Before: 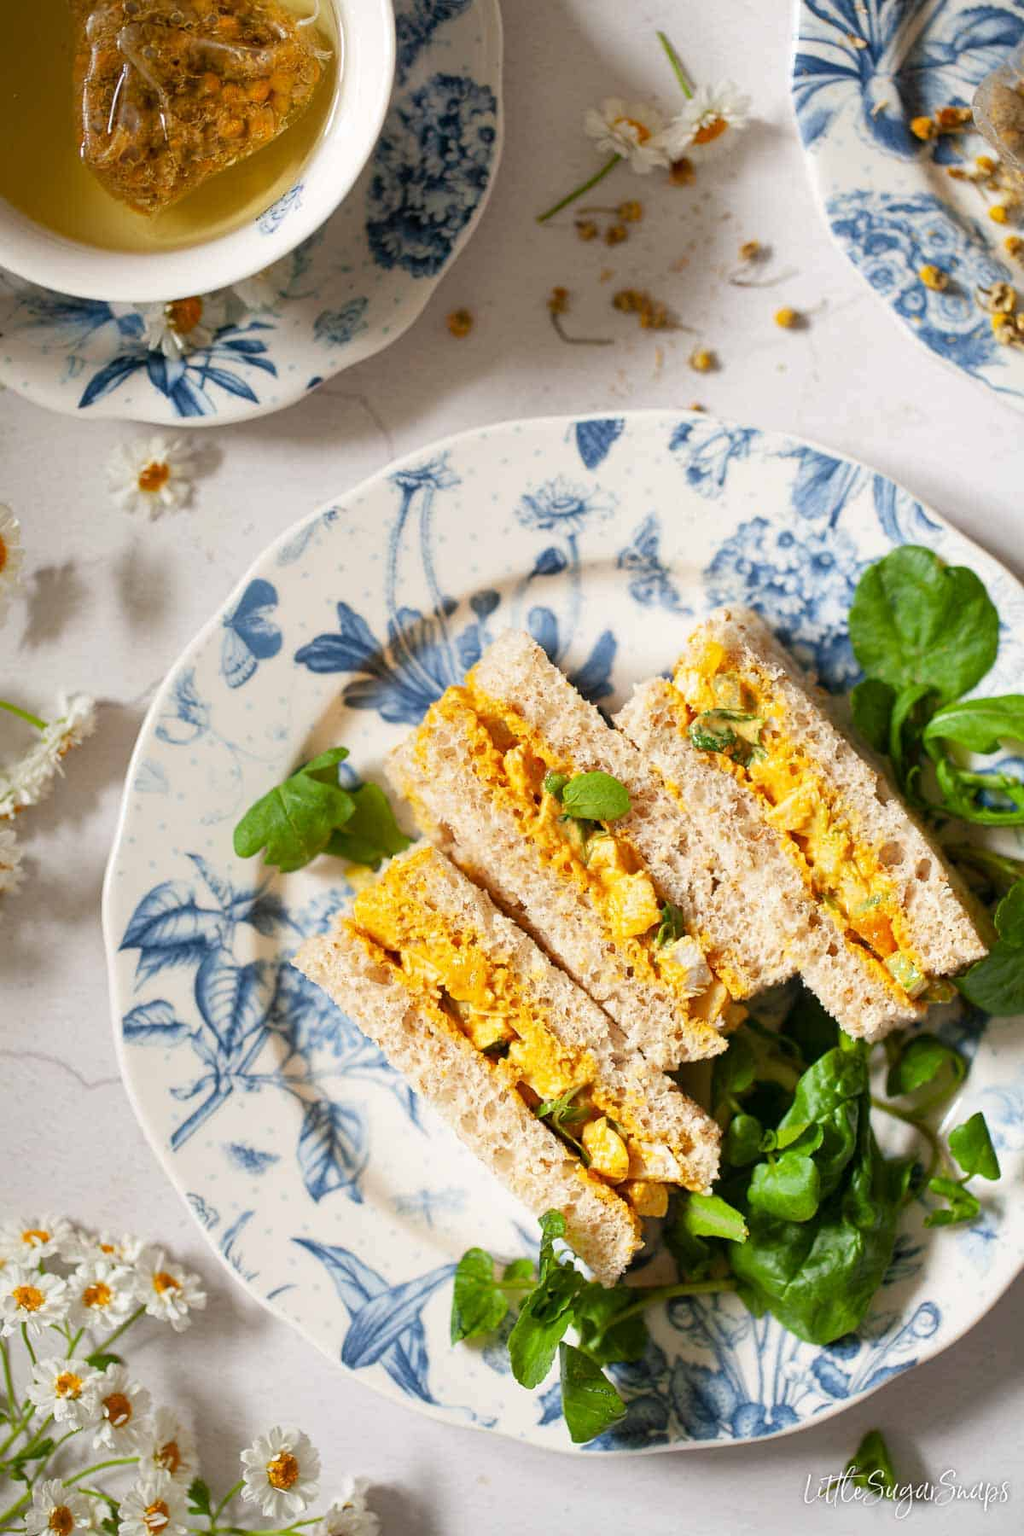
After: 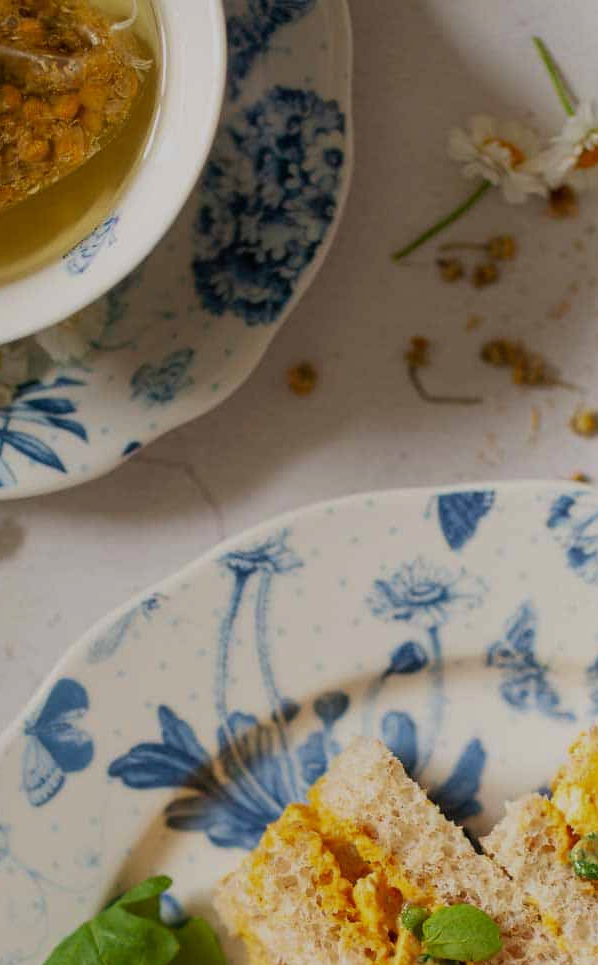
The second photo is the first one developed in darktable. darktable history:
crop: left 19.784%, right 30.343%, bottom 46.373%
velvia: on, module defaults
exposure: black level correction 0, exposure -0.738 EV, compensate highlight preservation false
